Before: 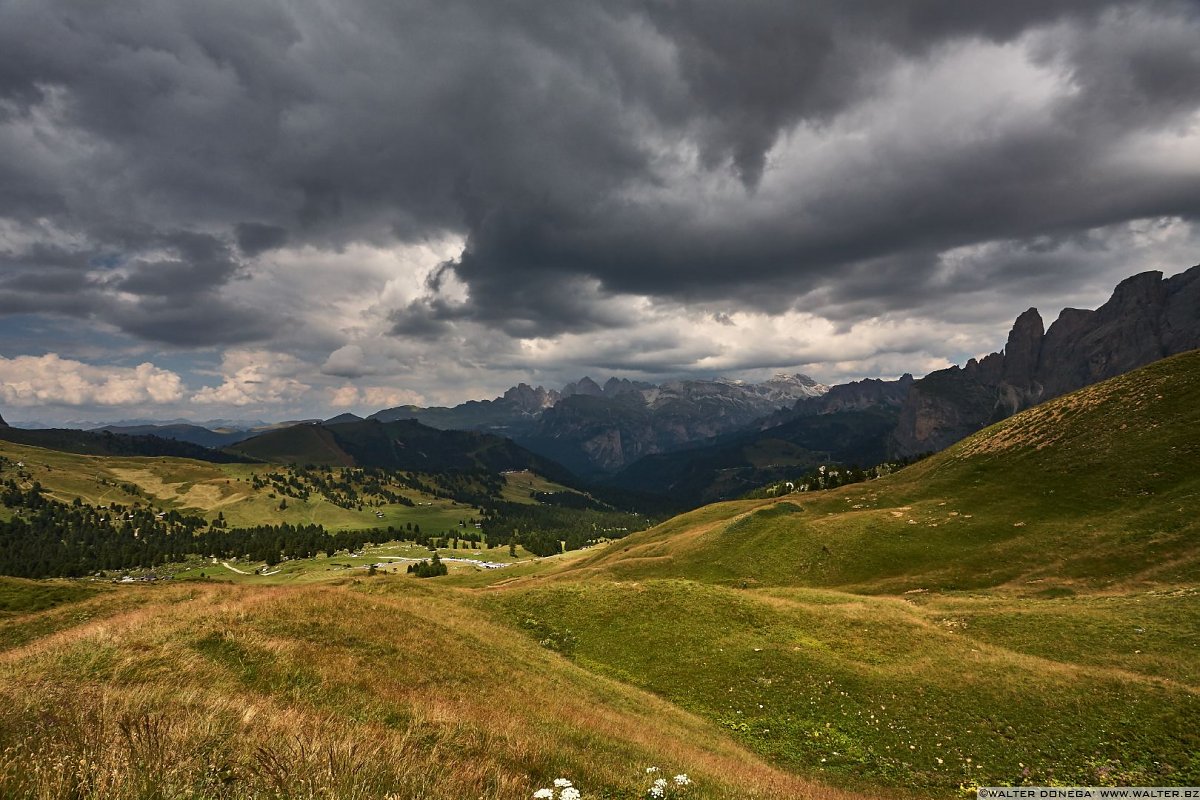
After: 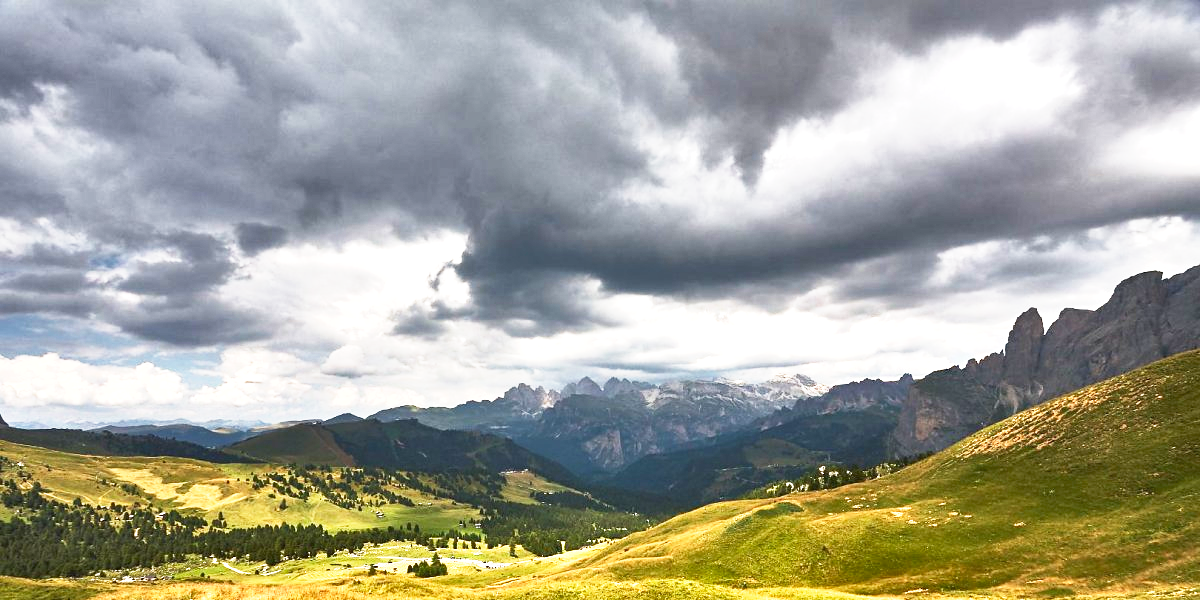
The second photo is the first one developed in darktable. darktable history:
exposure: black level correction 0, exposure 1.381 EV, compensate highlight preservation false
crop: bottom 24.972%
base curve: curves: ch0 [(0, 0) (0.557, 0.834) (1, 1)], preserve colors none
shadows and highlights: low approximation 0.01, soften with gaussian
